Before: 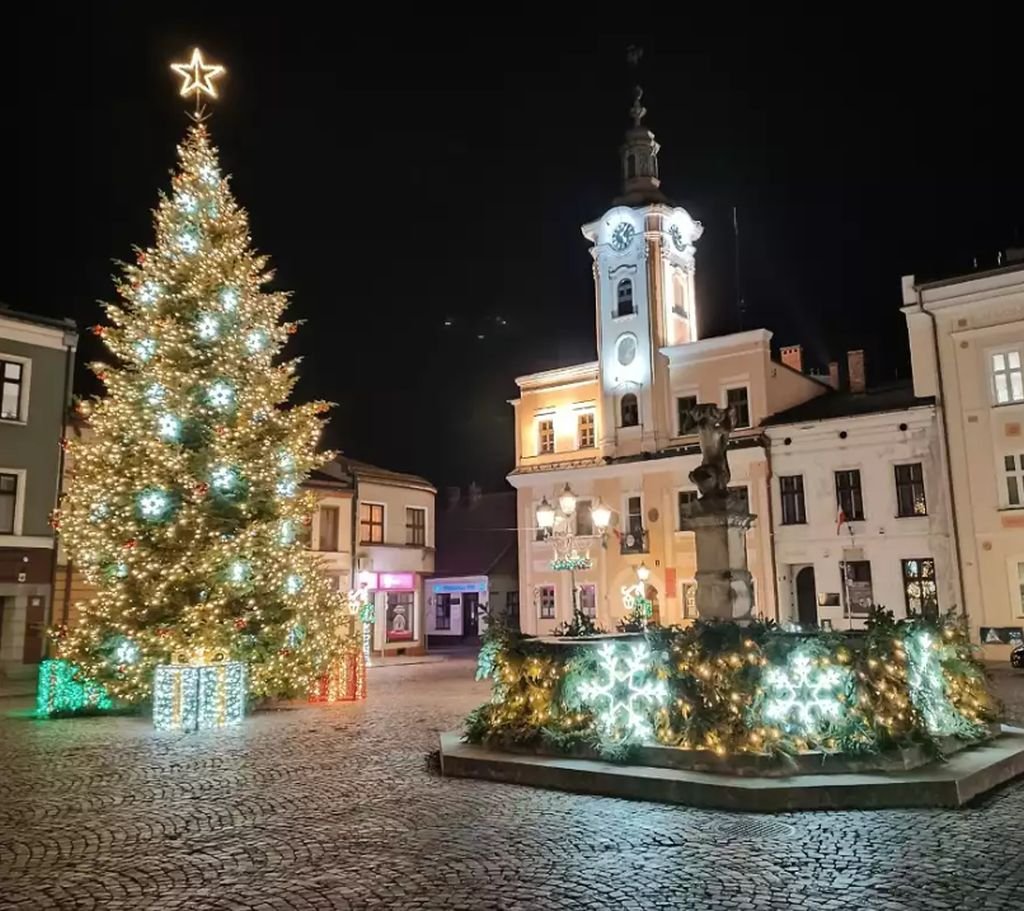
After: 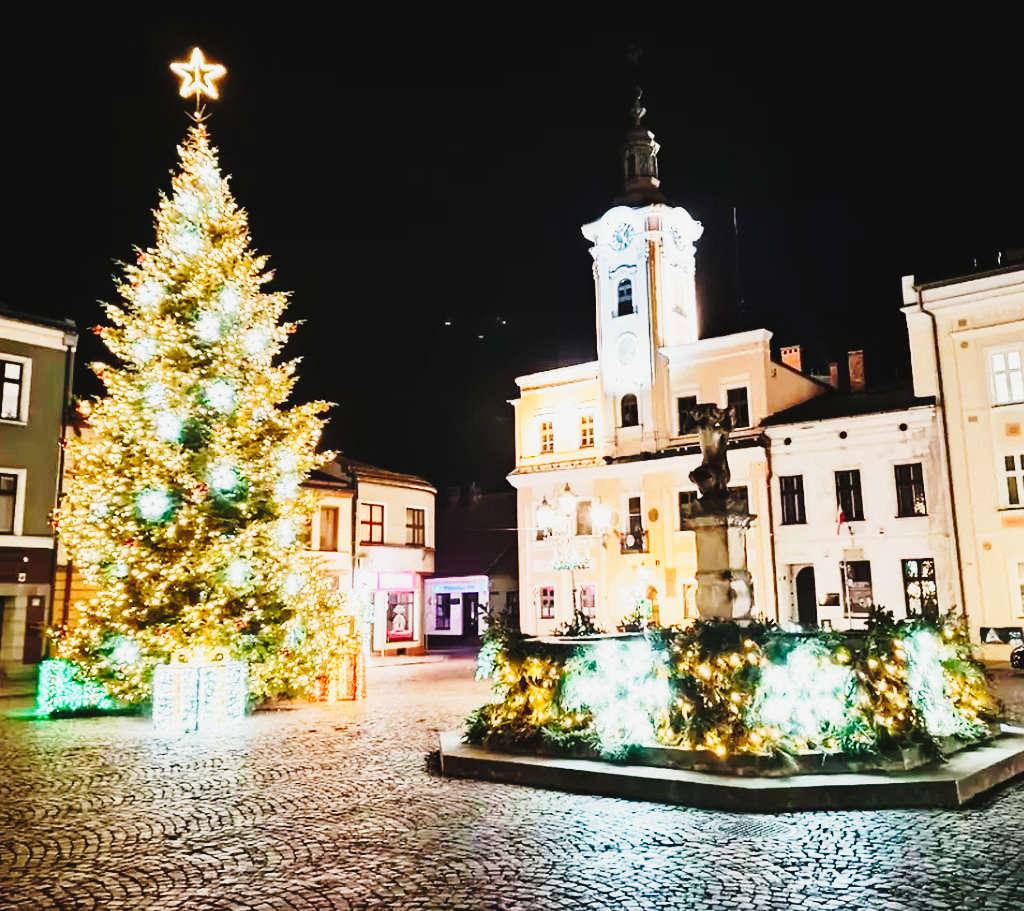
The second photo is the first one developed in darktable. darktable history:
tone curve: curves: ch0 [(0, 0.031) (0.145, 0.106) (0.319, 0.269) (0.495, 0.544) (0.707, 0.833) (0.859, 0.931) (1, 0.967)]; ch1 [(0, 0) (0.279, 0.218) (0.424, 0.411) (0.495, 0.504) (0.538, 0.55) (0.578, 0.595) (0.707, 0.778) (1, 1)]; ch2 [(0, 0) (0.125, 0.089) (0.353, 0.329) (0.436, 0.432) (0.552, 0.554) (0.615, 0.674) (1, 1)], preserve colors none
base curve: curves: ch0 [(0, 0) (0.028, 0.03) (0.121, 0.232) (0.46, 0.748) (0.859, 0.968) (1, 1)], preserve colors none
